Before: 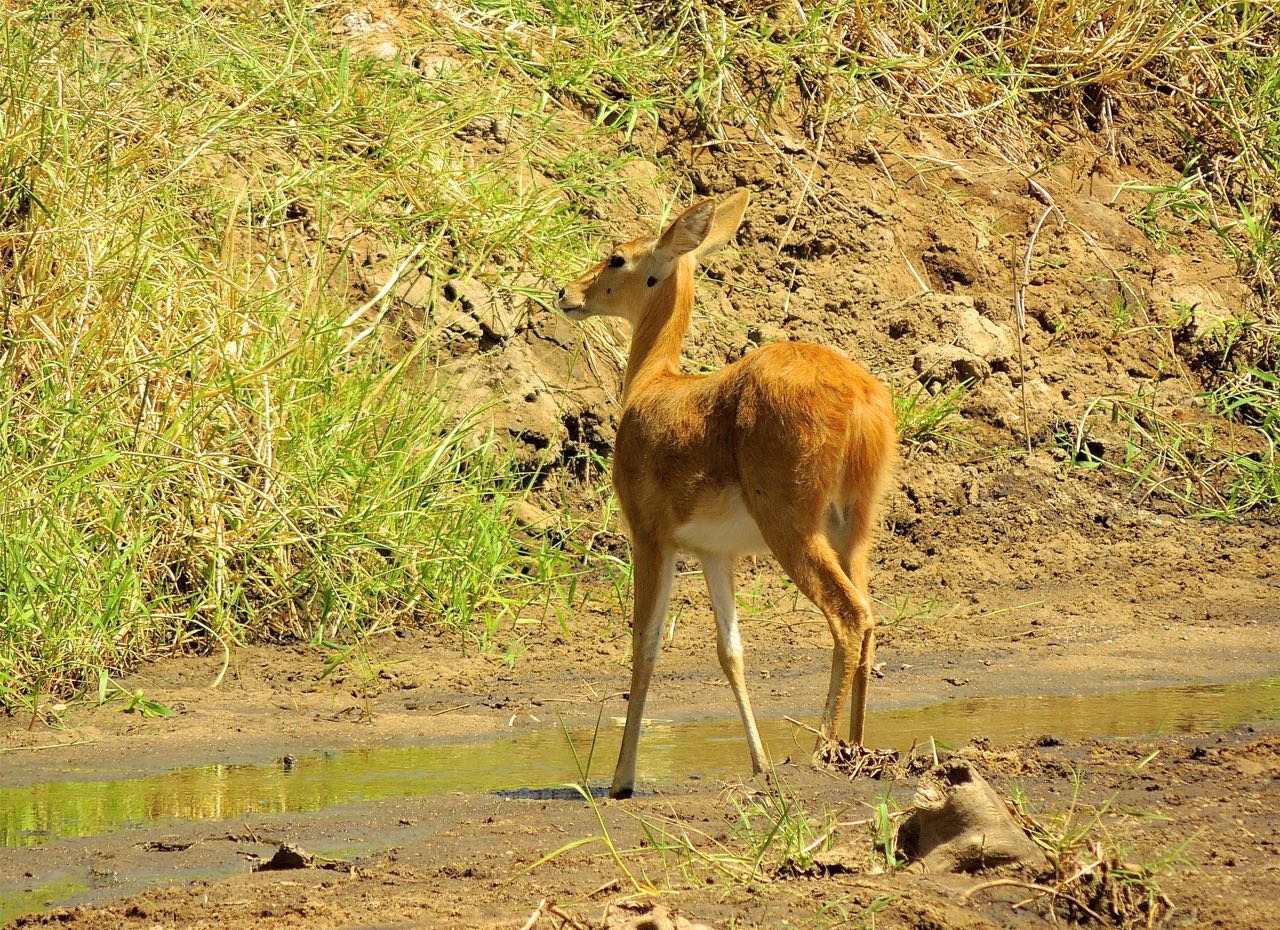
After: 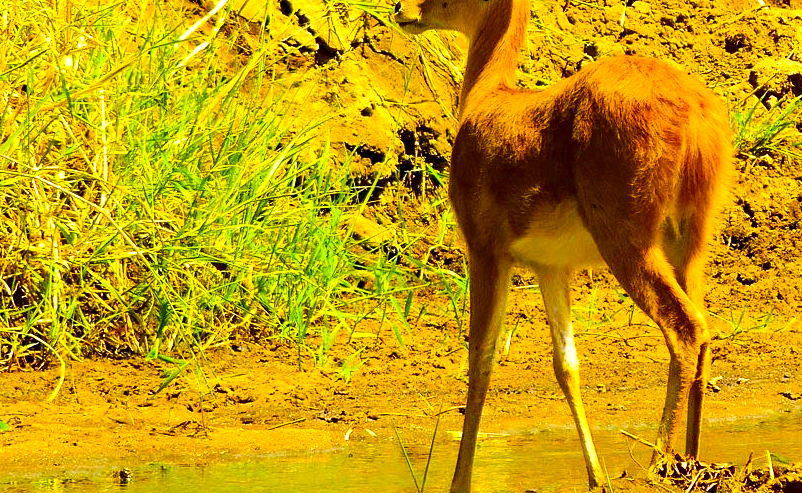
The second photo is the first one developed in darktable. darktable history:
color balance rgb: global offset › luminance -0.857%, linear chroma grading › global chroma 14.476%, perceptual saturation grading › global saturation 39.709%, global vibrance 7.233%, saturation formula JzAzBz (2021)
exposure: black level correction 0, exposure 1 EV, compensate highlight preservation false
crop: left 12.859%, top 30.834%, right 24.482%, bottom 16.074%
contrast brightness saturation: contrast 0.214, brightness -0.108, saturation 0.206
